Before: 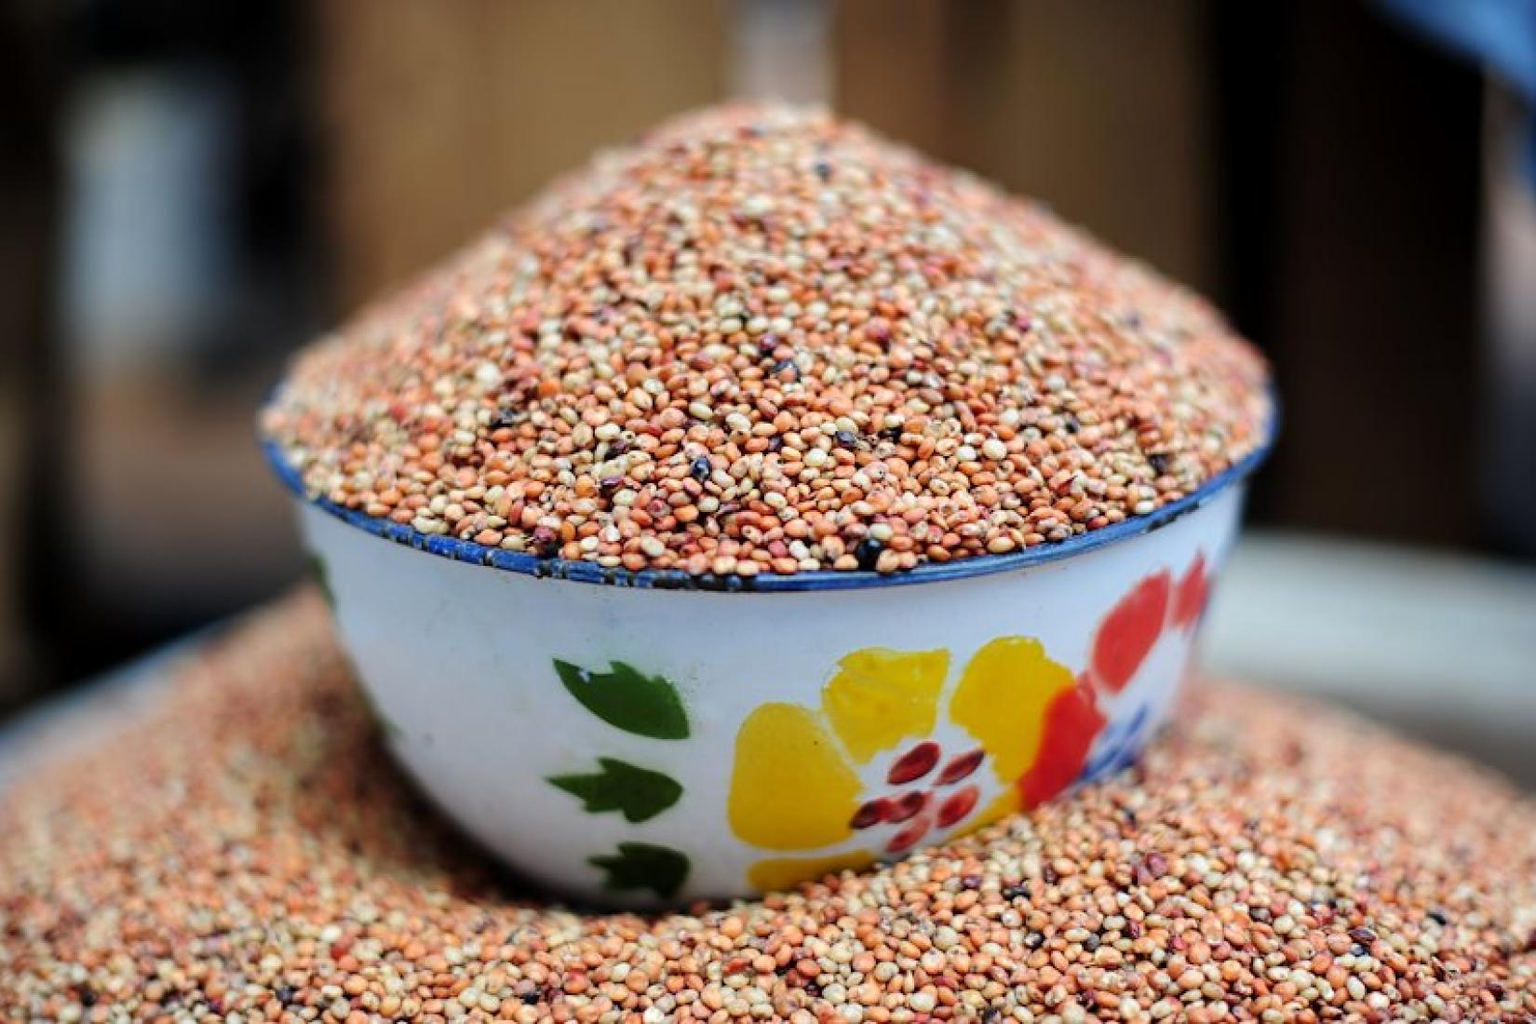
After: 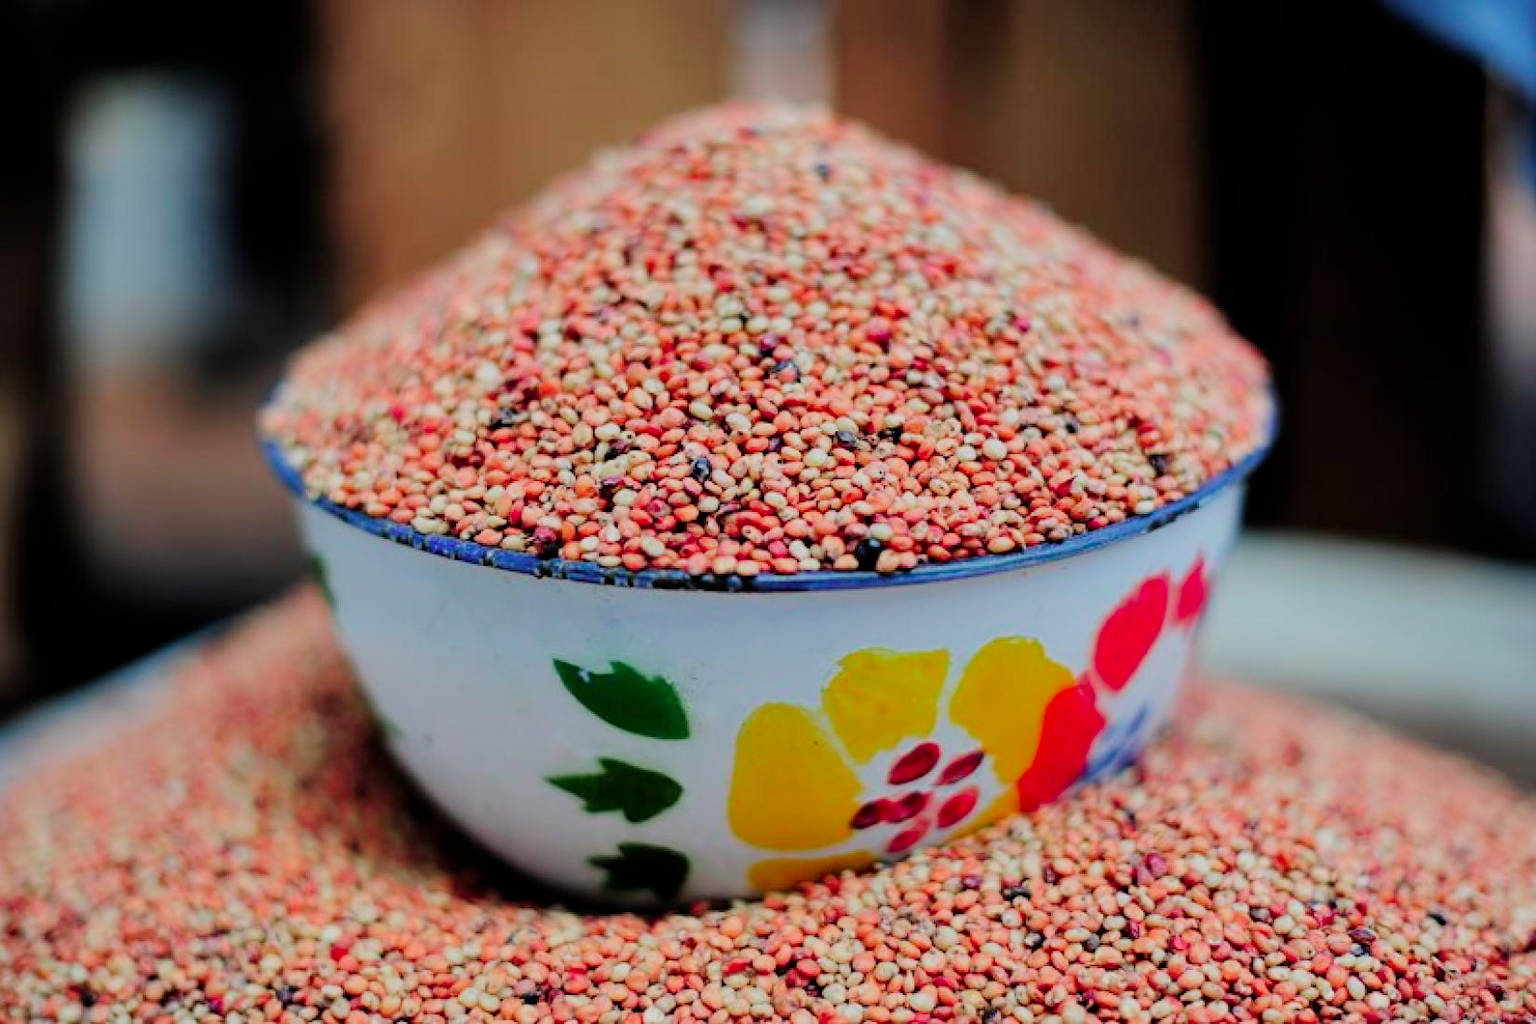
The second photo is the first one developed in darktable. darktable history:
color contrast: green-magenta contrast 1.73, blue-yellow contrast 1.15
filmic rgb: black relative exposure -7.65 EV, white relative exposure 4.56 EV, hardness 3.61
shadows and highlights: shadows 25, highlights -48, soften with gaussian
